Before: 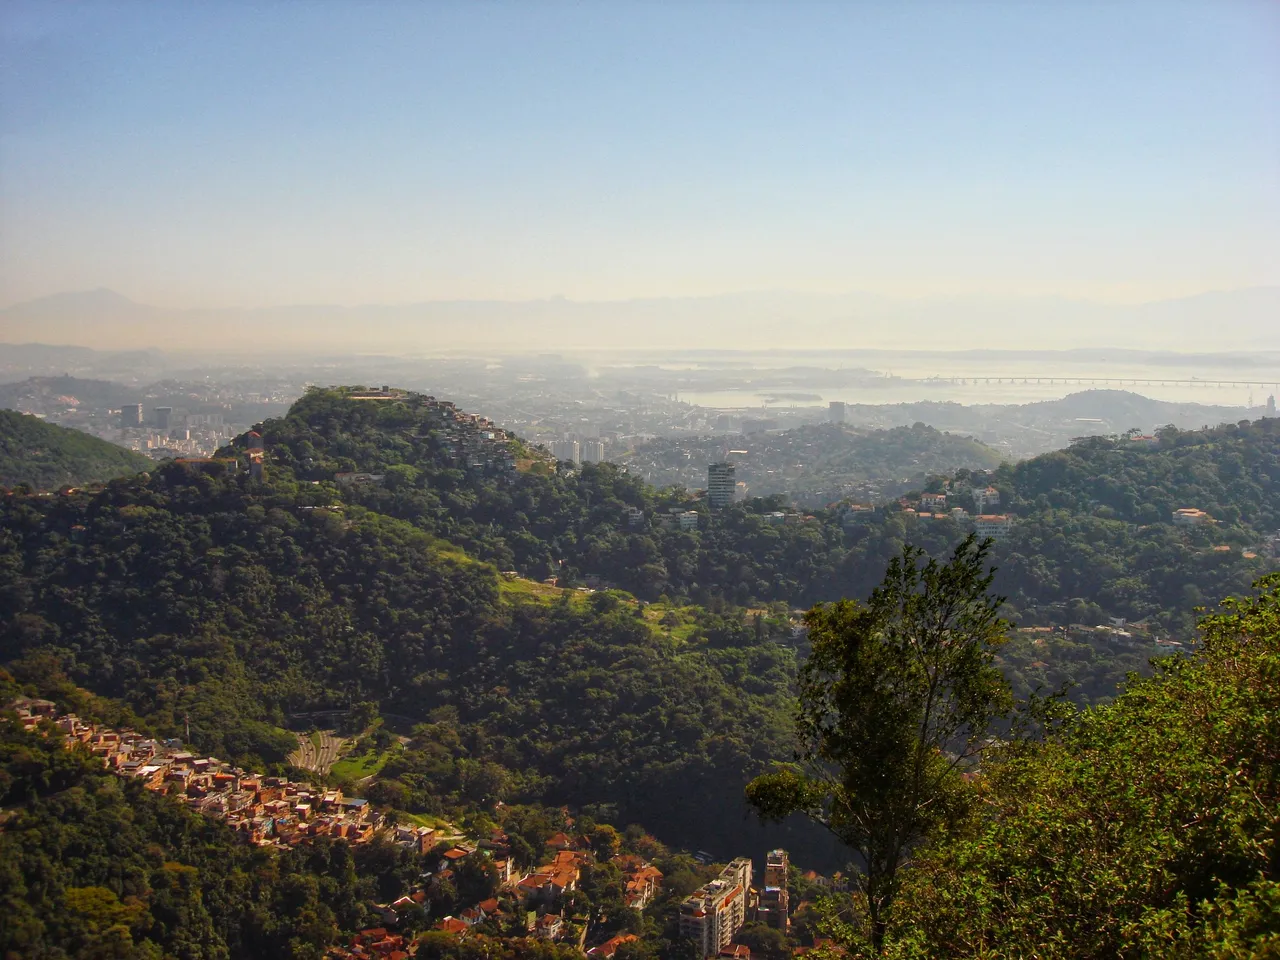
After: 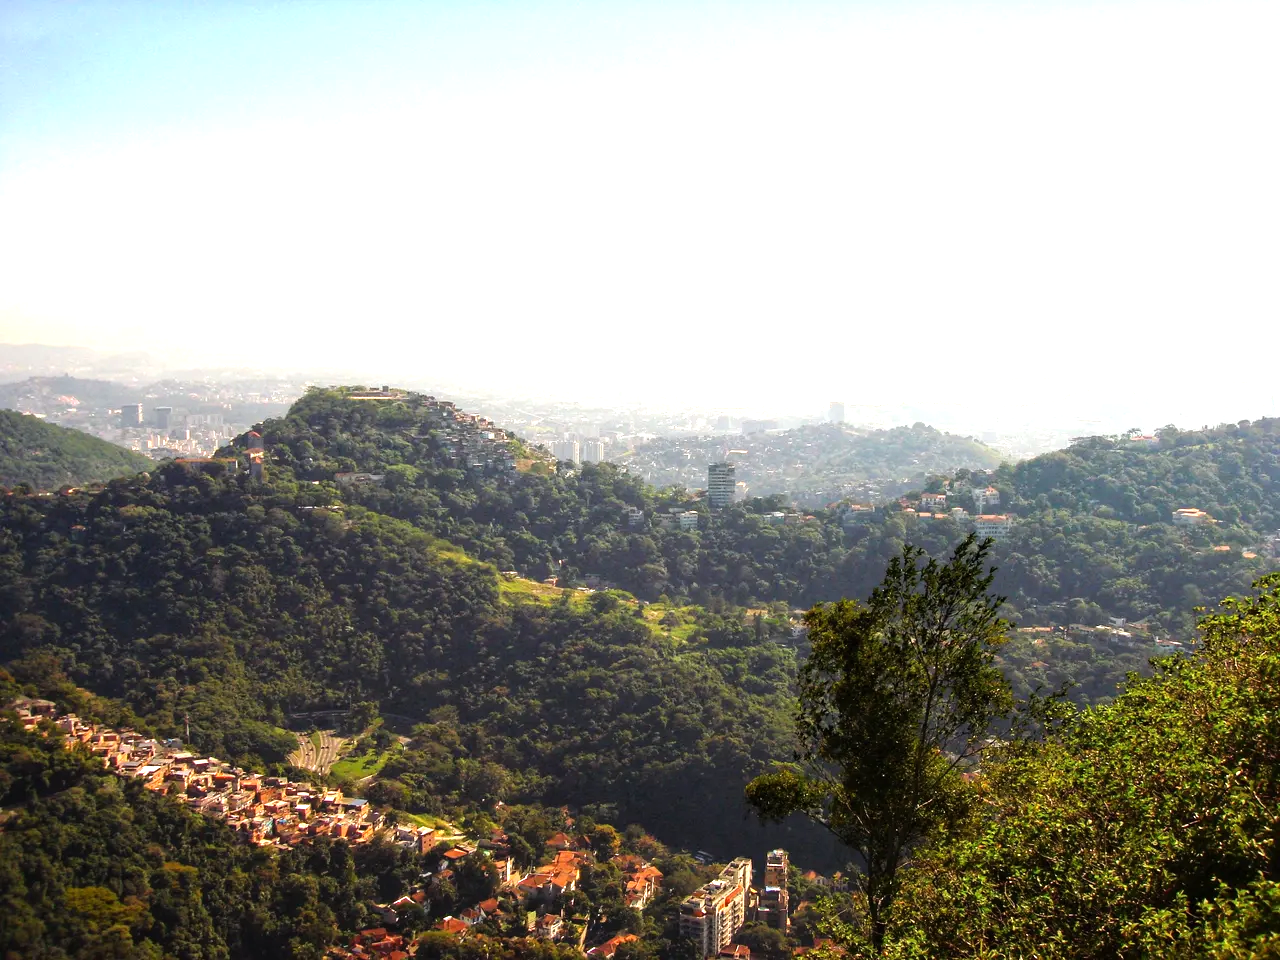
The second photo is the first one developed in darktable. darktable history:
exposure: exposure 0.604 EV, compensate highlight preservation false
tone equalizer: -8 EV -0.727 EV, -7 EV -0.67 EV, -6 EV -0.593 EV, -5 EV -0.364 EV, -3 EV 0.381 EV, -2 EV 0.6 EV, -1 EV 0.676 EV, +0 EV 0.78 EV, mask exposure compensation -0.507 EV
